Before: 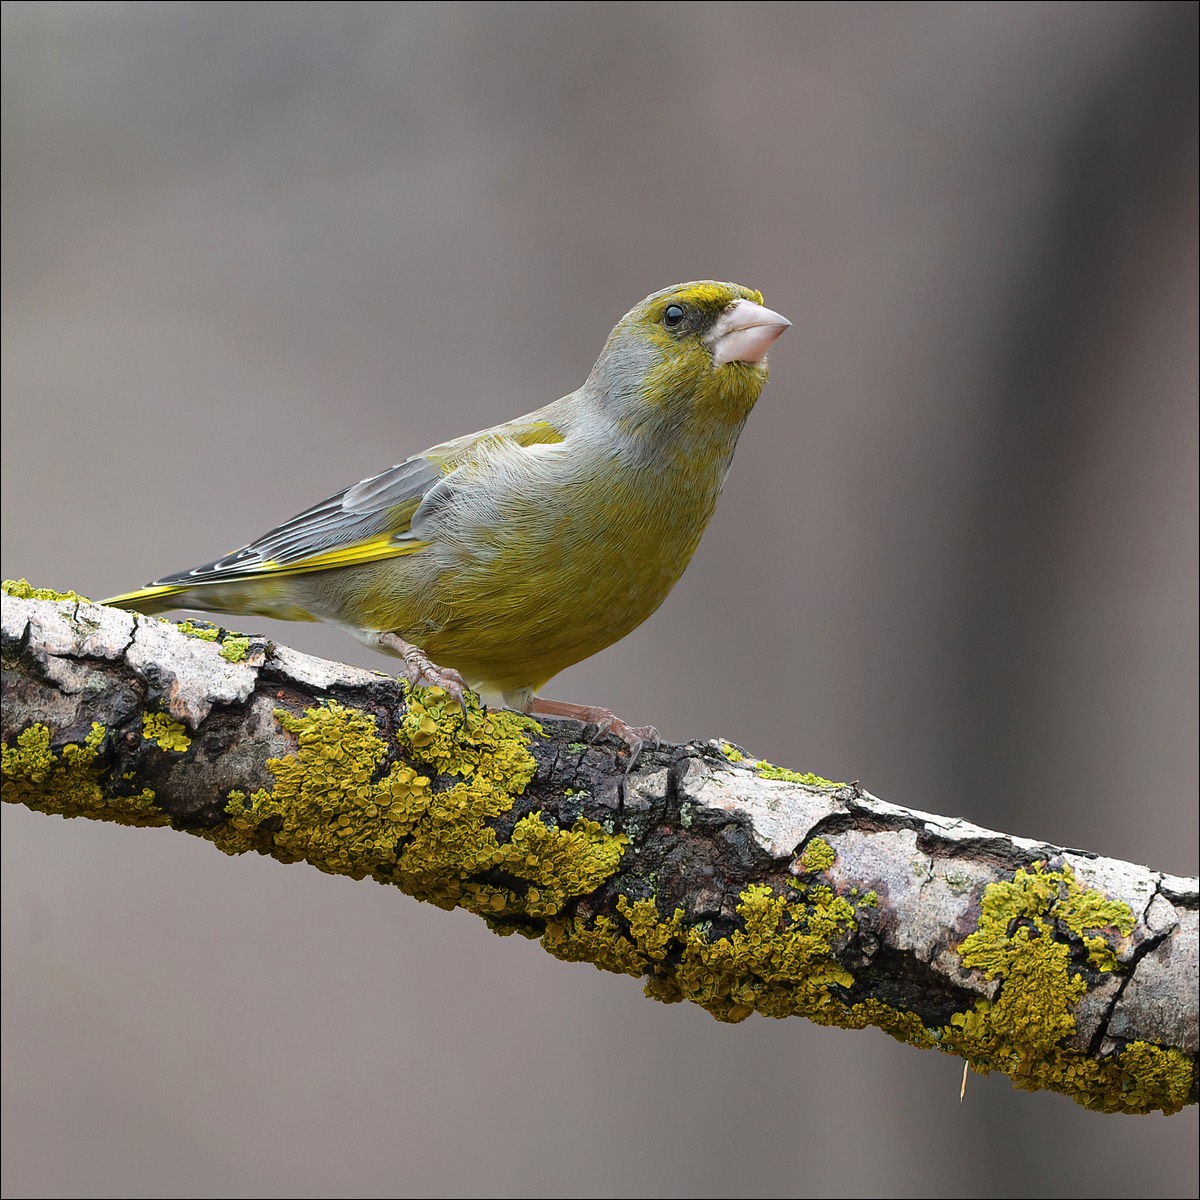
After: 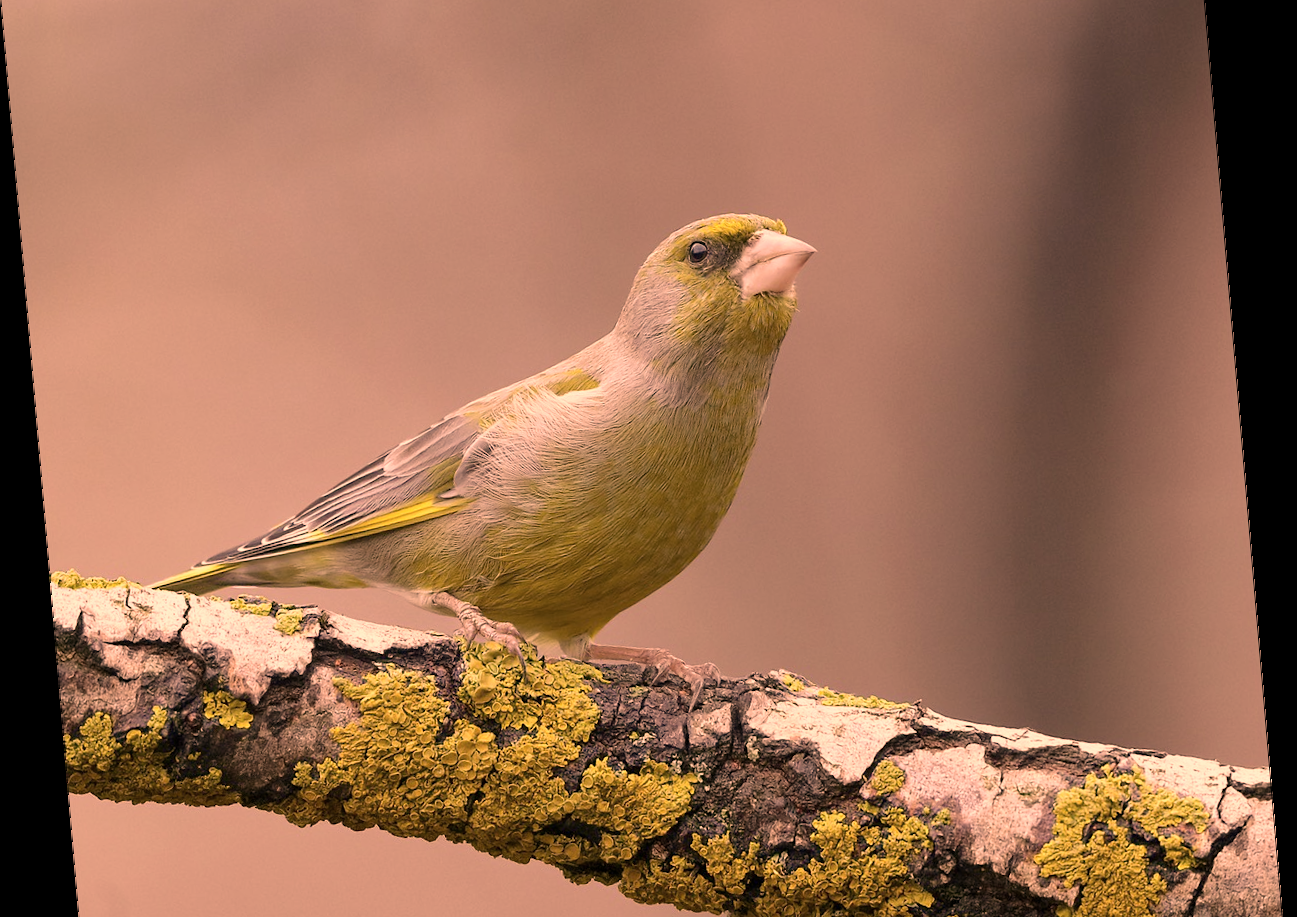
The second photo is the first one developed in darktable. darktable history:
crop and rotate: top 8.293%, bottom 20.996%
color correction: highlights a* 40, highlights b* 40, saturation 0.69
contrast brightness saturation: contrast 0.07
rotate and perspective: rotation -4.86°, automatic cropping off
velvia: on, module defaults
